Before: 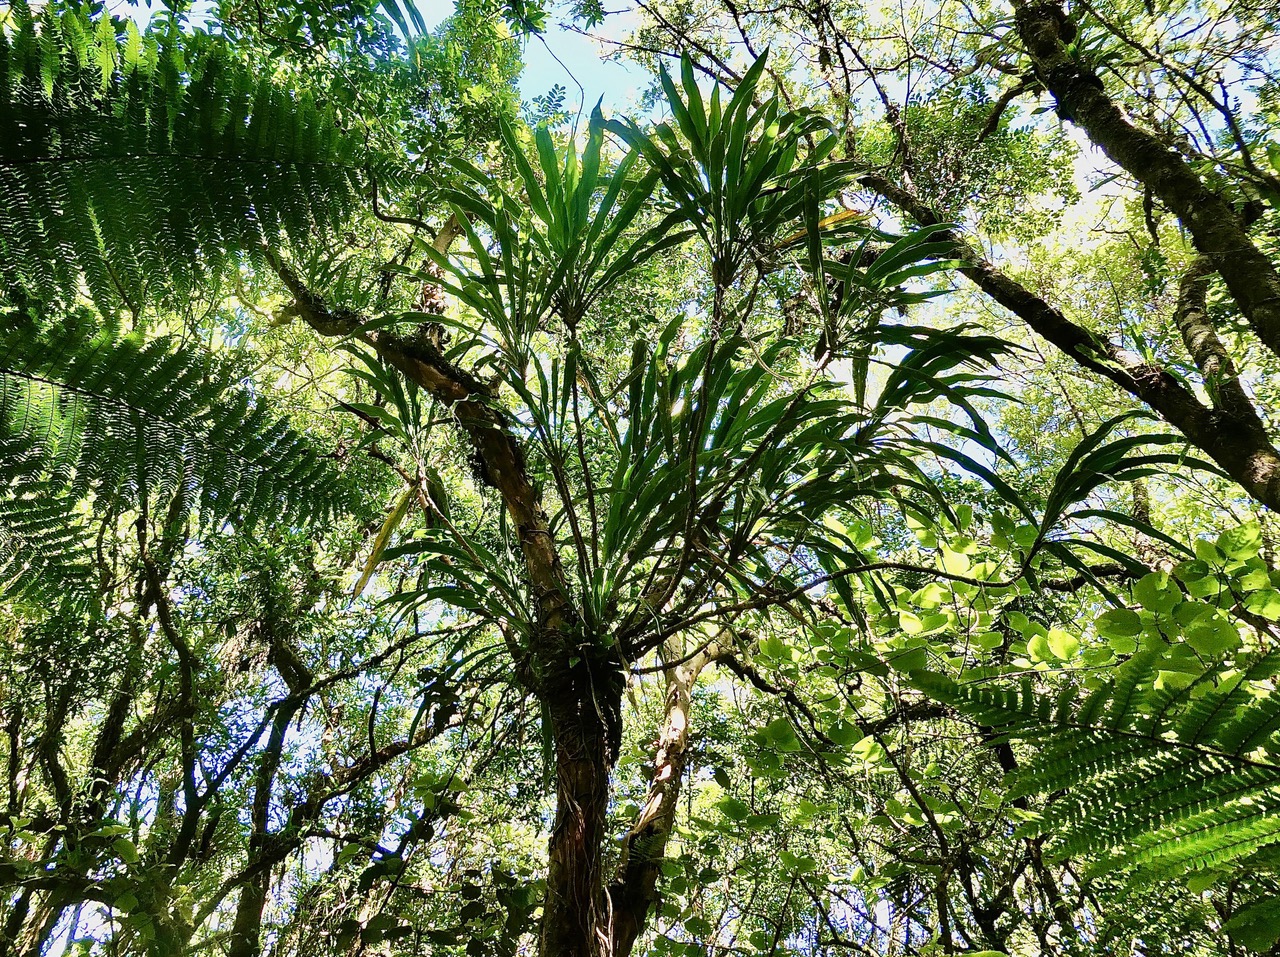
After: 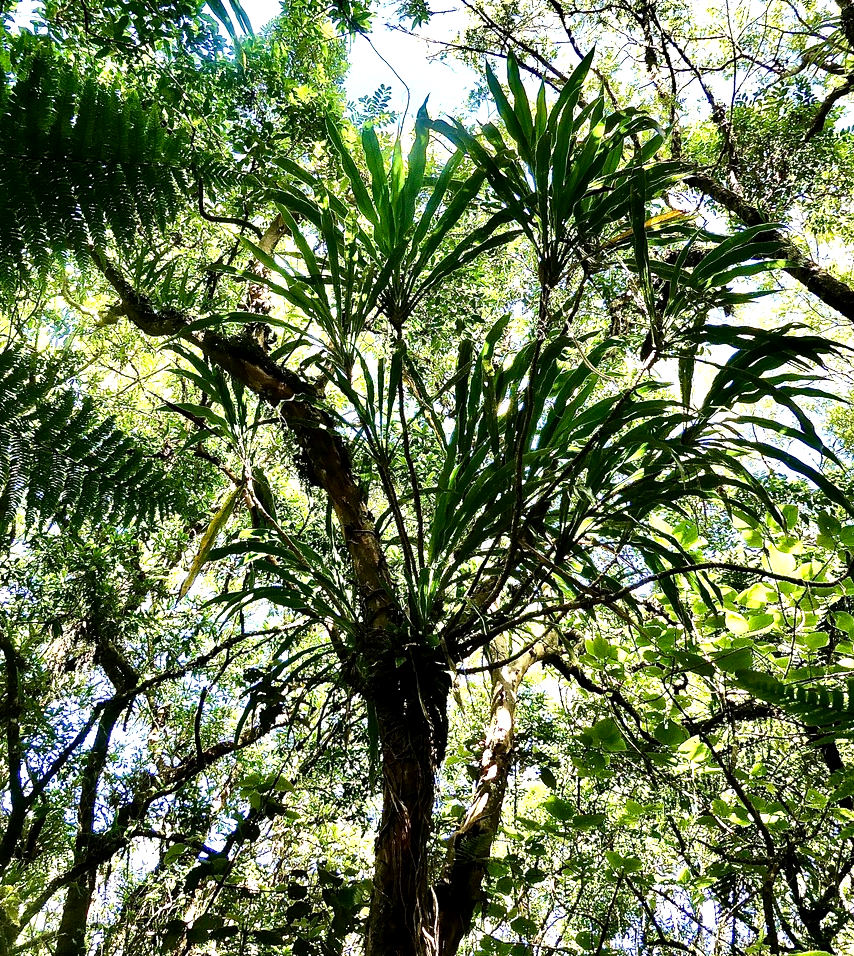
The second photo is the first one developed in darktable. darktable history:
tone equalizer: -8 EV -0.731 EV, -7 EV -0.691 EV, -6 EV -0.626 EV, -5 EV -0.367 EV, -3 EV 0.377 EV, -2 EV 0.6 EV, -1 EV 0.69 EV, +0 EV 0.736 EV, edges refinement/feathering 500, mask exposure compensation -1.57 EV, preserve details no
crop and rotate: left 13.632%, right 19.572%
